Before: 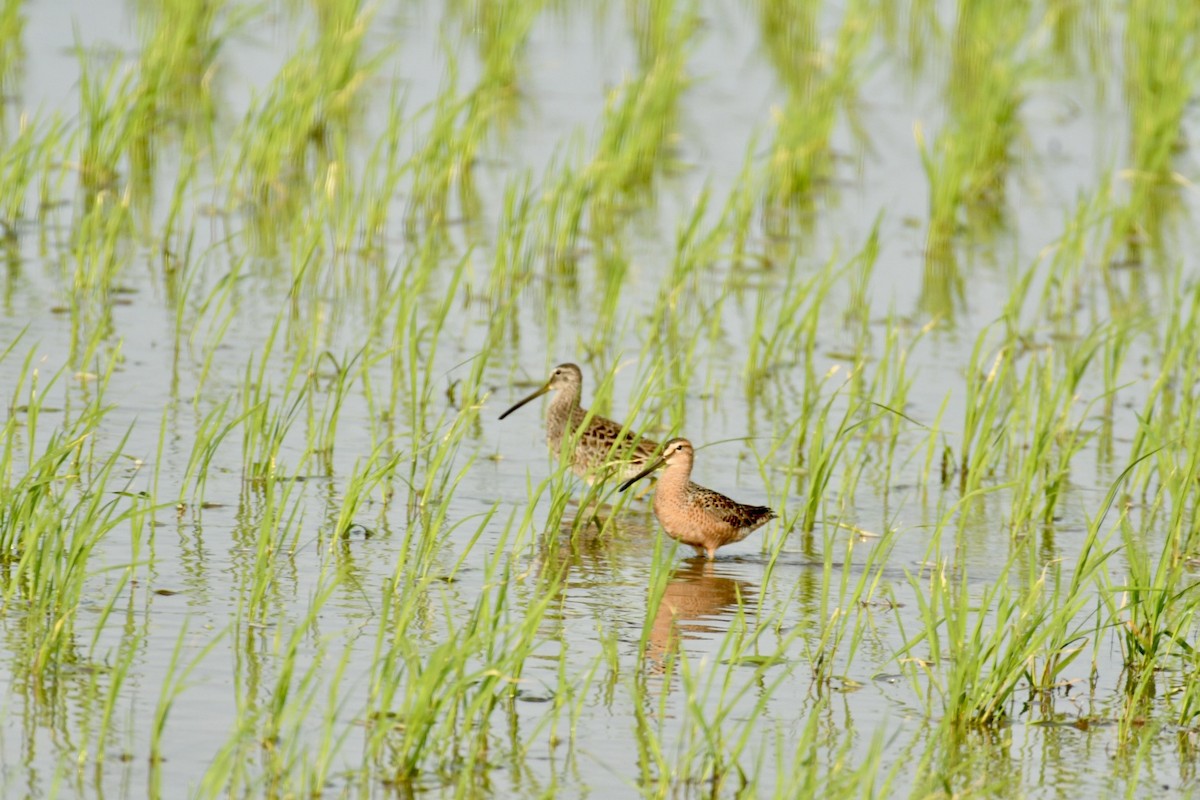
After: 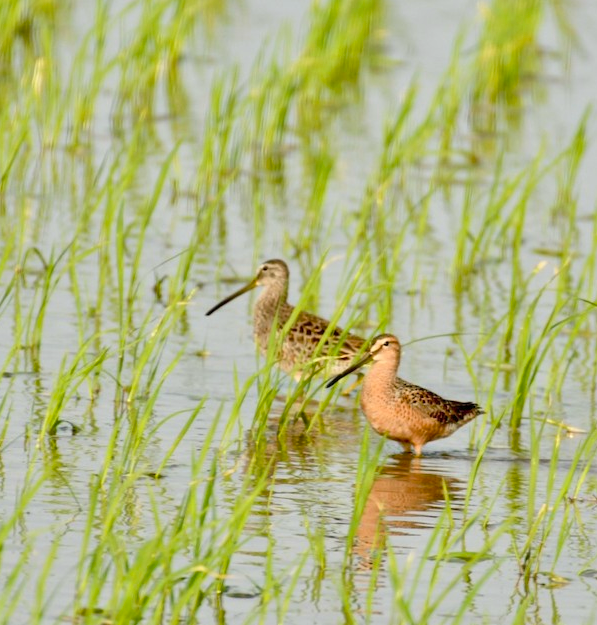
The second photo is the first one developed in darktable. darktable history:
crop and rotate: angle 0.012°, left 24.472%, top 13.084%, right 25.756%, bottom 8.719%
color balance rgb: shadows lift › chroma 2.049%, shadows lift › hue 222.01°, power › chroma 0.324%, power › hue 24.26°, perceptual saturation grading › global saturation 0.545%, saturation formula JzAzBz (2021)
